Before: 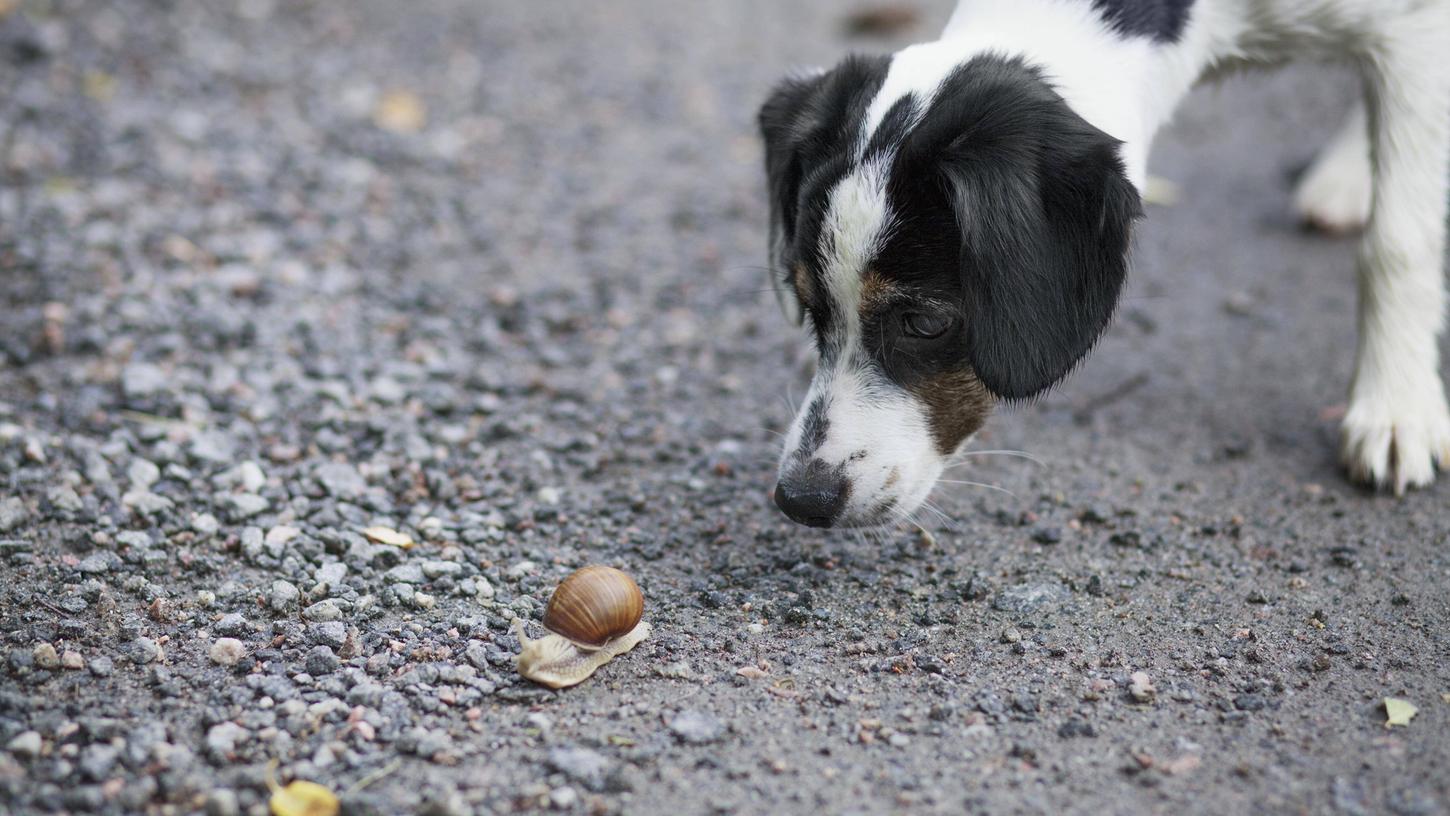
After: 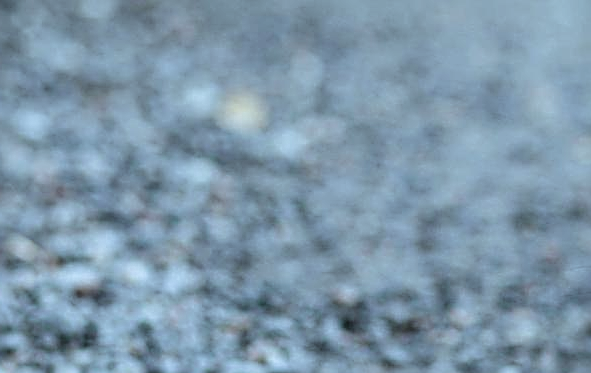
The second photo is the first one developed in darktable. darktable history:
sharpen: radius 2.572, amount 0.696
crop and rotate: left 10.944%, top 0.101%, right 48.247%, bottom 54.078%
color correction: highlights a* -12.47, highlights b* -17.46, saturation 0.706
velvia: on, module defaults
exposure: black level correction 0.009, compensate exposure bias true, compensate highlight preservation false
local contrast: detail 130%
